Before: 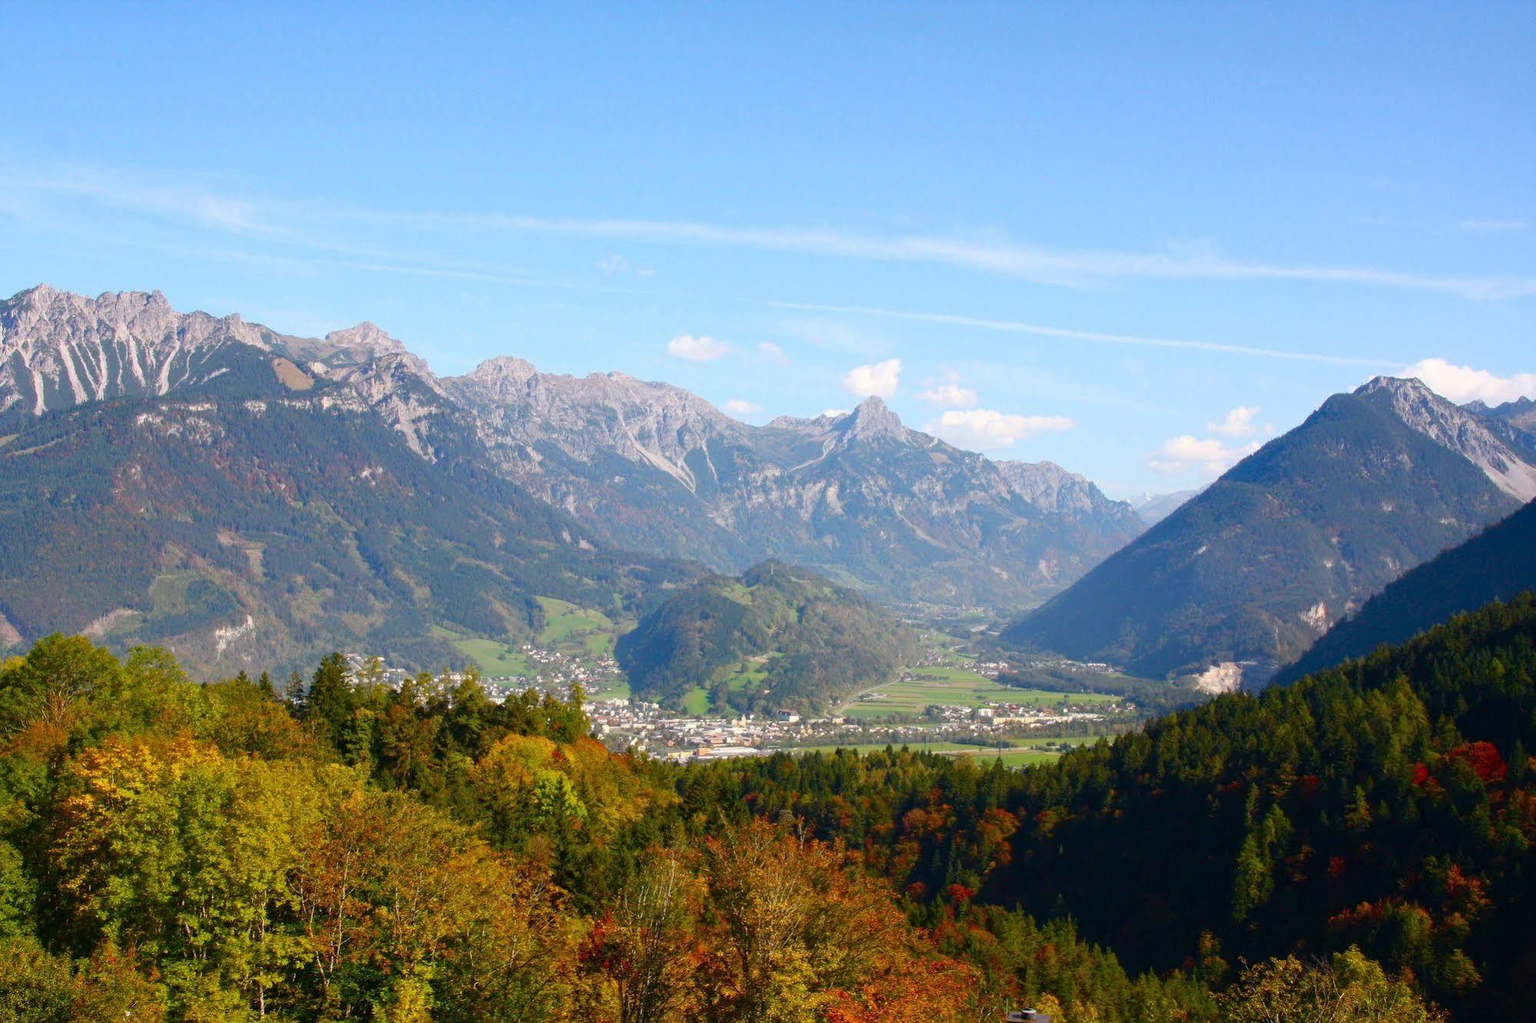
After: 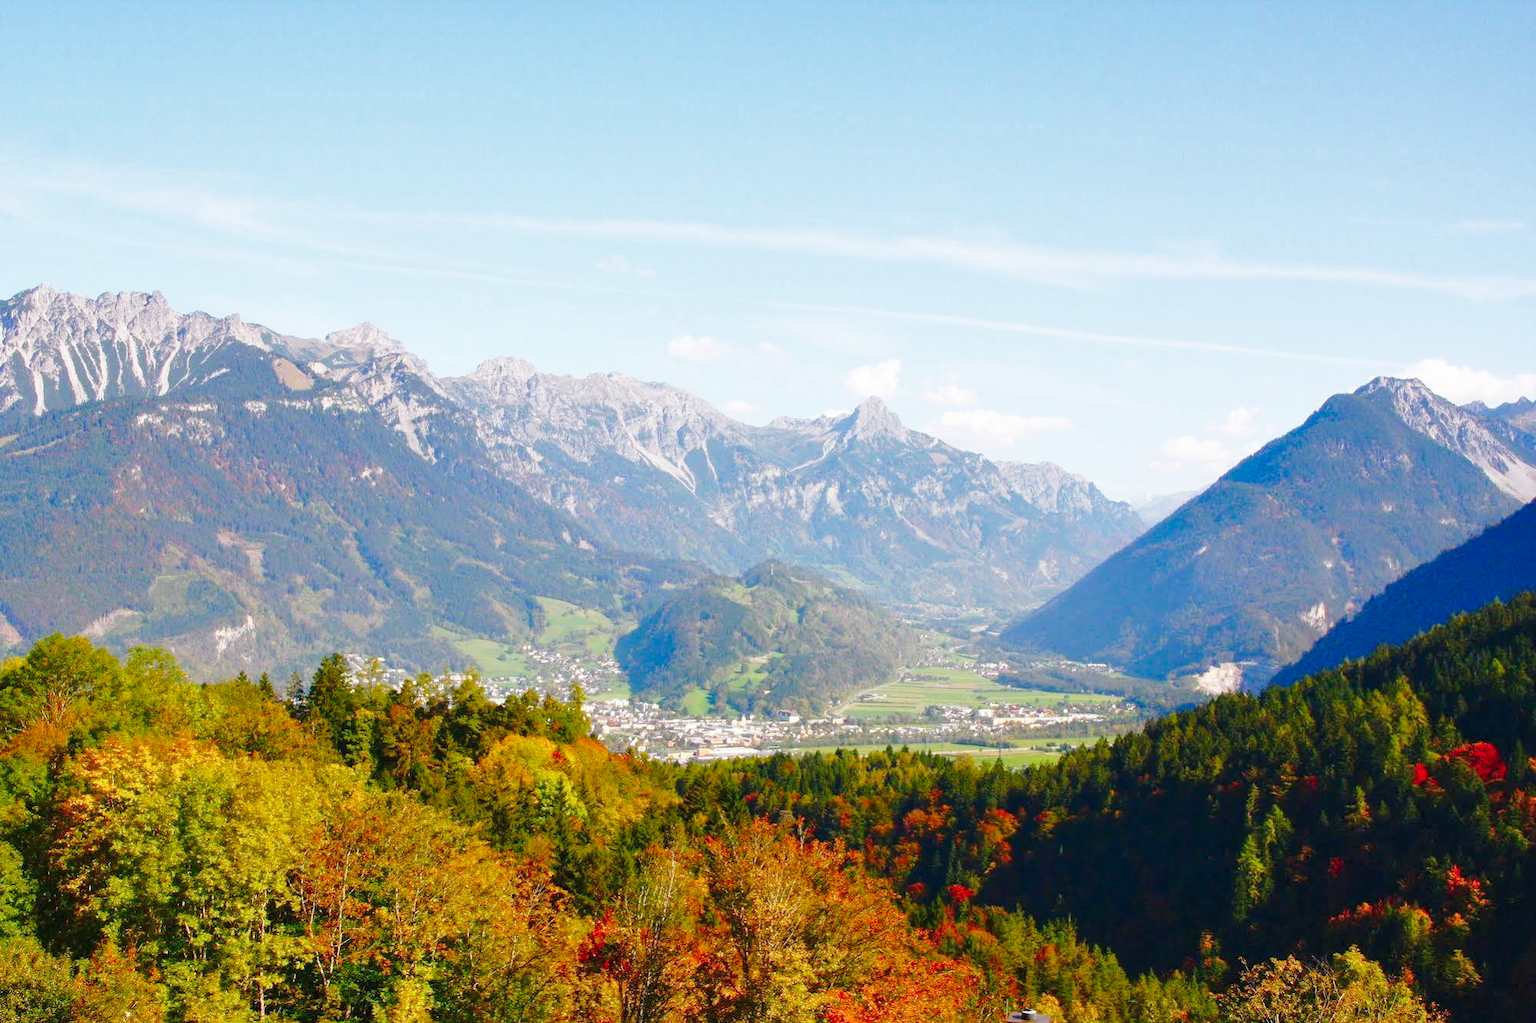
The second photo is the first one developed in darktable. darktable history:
shadows and highlights: shadows 37.71, highlights -26.99, soften with gaussian
tone curve: curves: ch0 [(0, 0) (0.045, 0.074) (0.883, 0.858) (1, 1)]; ch1 [(0, 0) (0.149, 0.074) (0.379, 0.327) (0.427, 0.401) (0.489, 0.479) (0.505, 0.515) (0.537, 0.573) (0.563, 0.599) (1, 1)]; ch2 [(0, 0) (0.307, 0.298) (0.388, 0.375) (0.443, 0.456) (0.485, 0.492) (1, 1)], color space Lab, linked channels, preserve colors none
base curve: curves: ch0 [(0, 0) (0.028, 0.03) (0.121, 0.232) (0.46, 0.748) (0.859, 0.968) (1, 1)], preserve colors none
